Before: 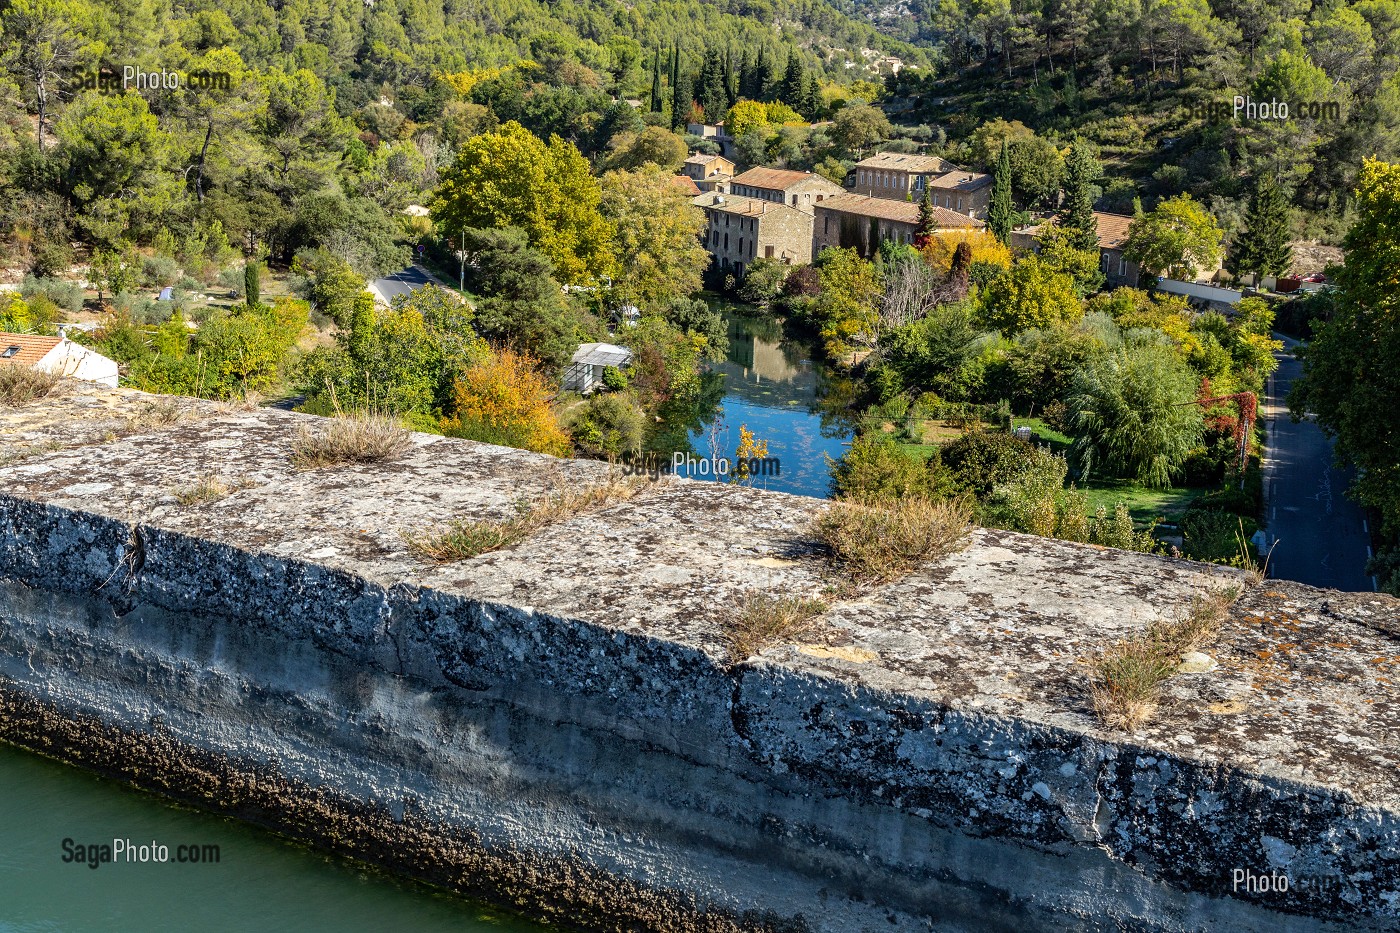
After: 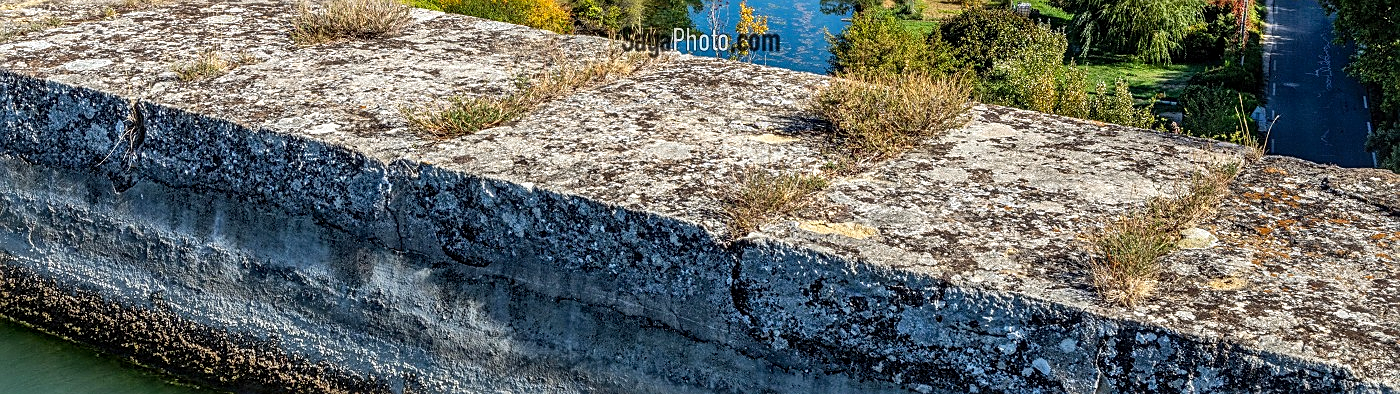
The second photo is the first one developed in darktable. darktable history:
local contrast: on, module defaults
shadows and highlights: shadows color adjustment 97.67%, low approximation 0.01, soften with gaussian
contrast brightness saturation: contrast 0.044, saturation 0.069
crop: top 45.511%, bottom 12.189%
sharpen: on, module defaults
